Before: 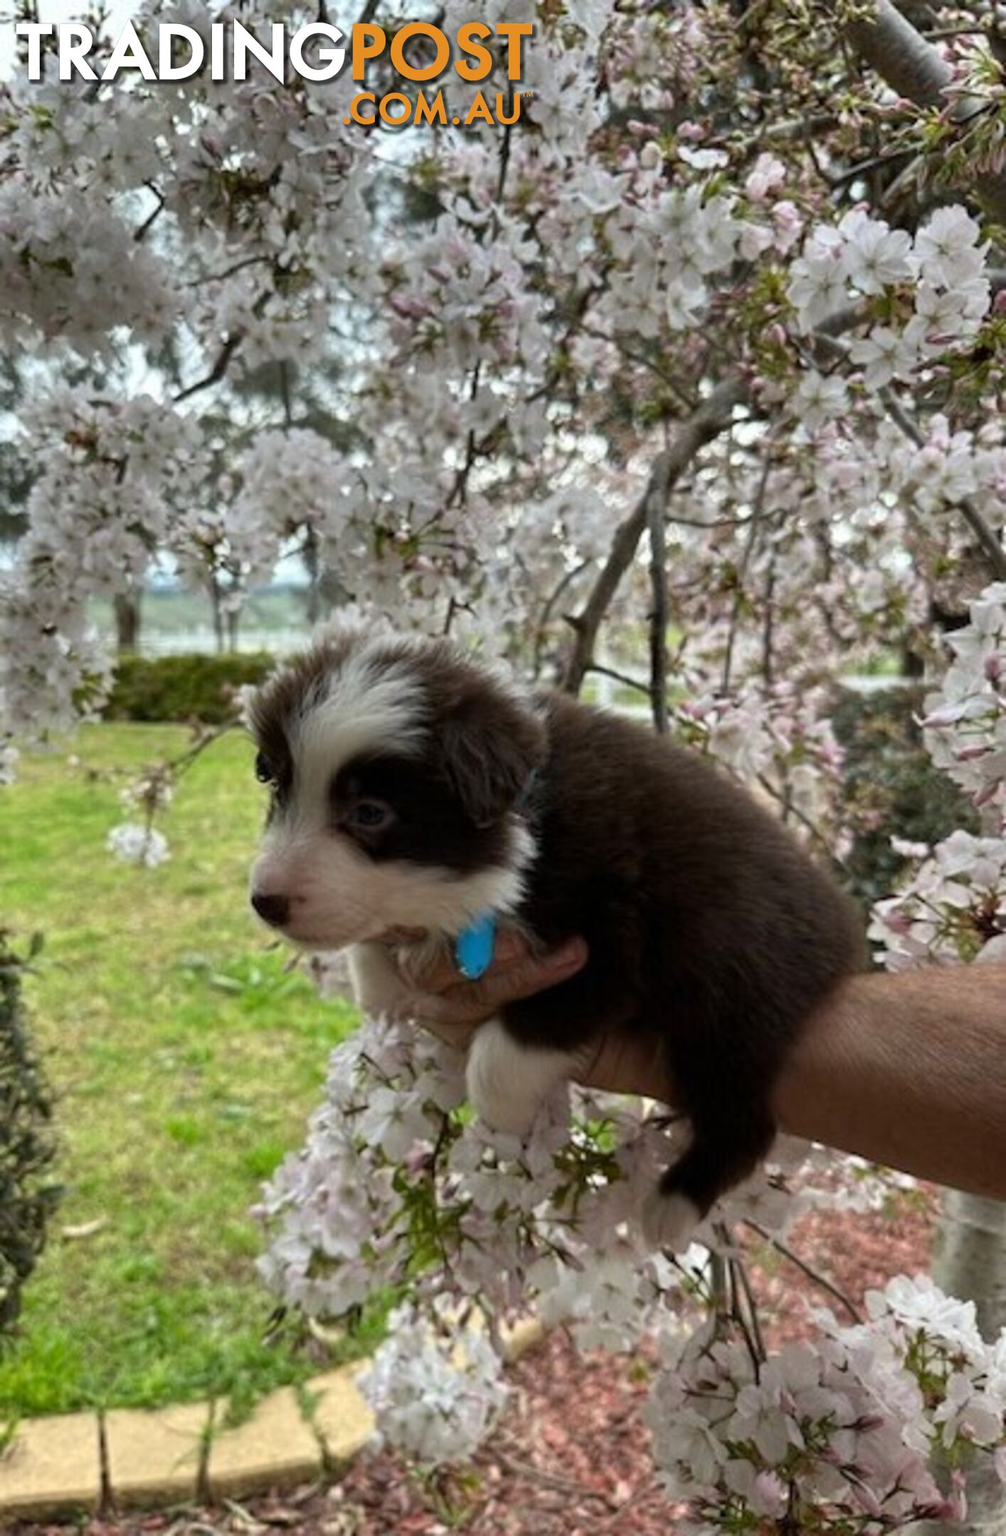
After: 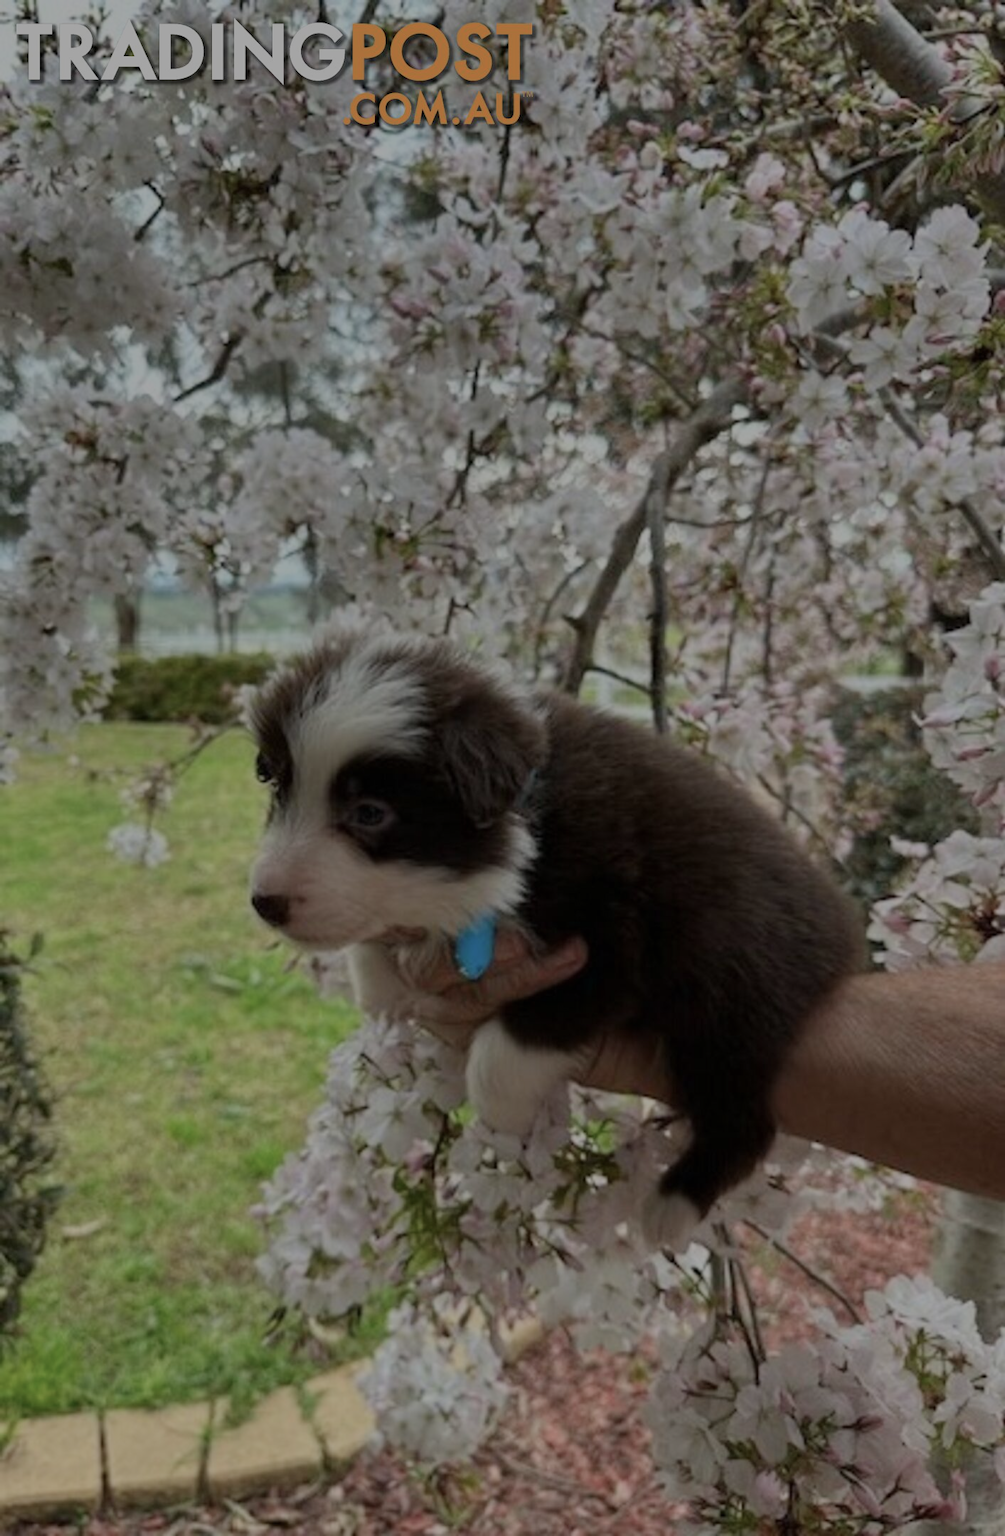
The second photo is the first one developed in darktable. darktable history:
color balance rgb: perceptual saturation grading › global saturation 0.954%, perceptual brilliance grading › global brilliance -47.63%
exposure: black level correction 0, exposure 1.389 EV, compensate exposure bias true, compensate highlight preservation false
